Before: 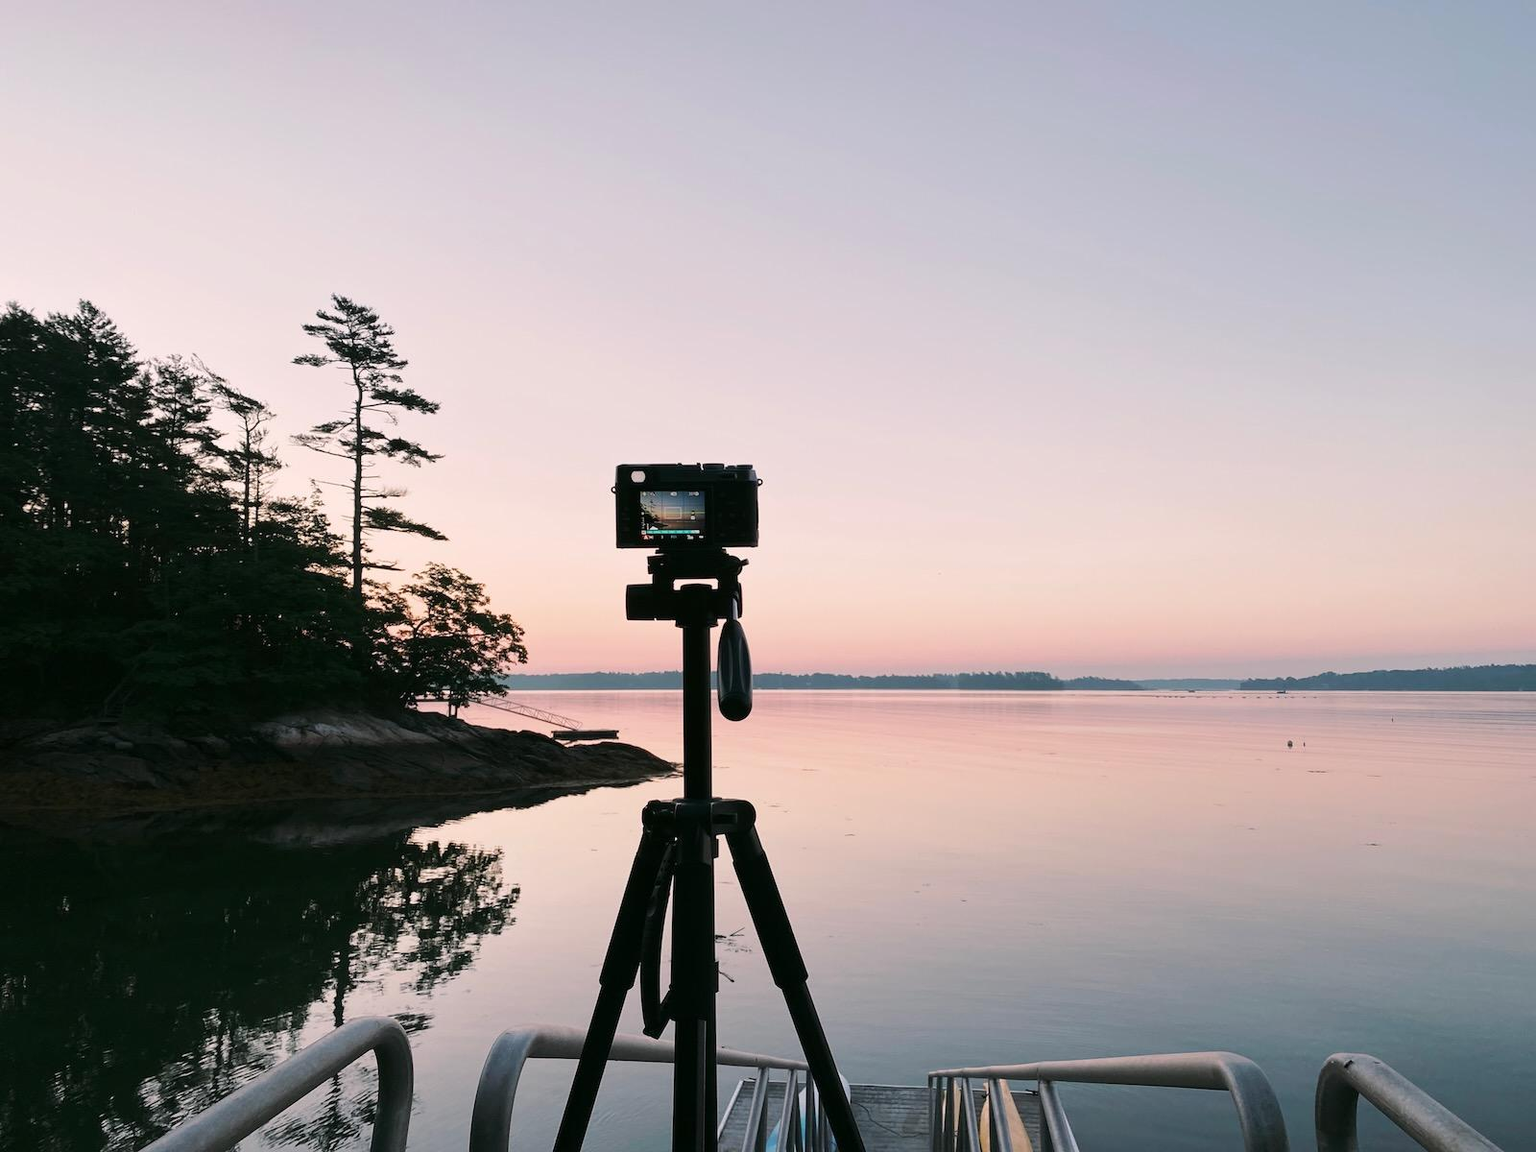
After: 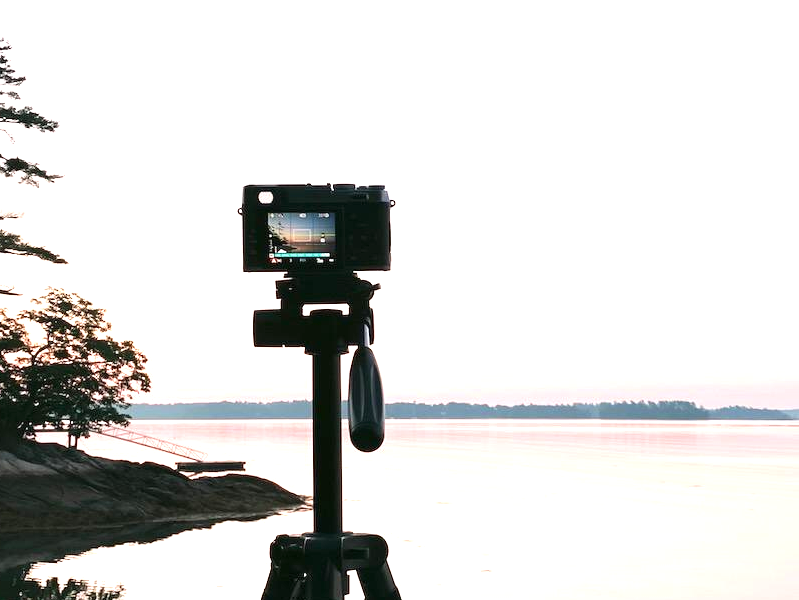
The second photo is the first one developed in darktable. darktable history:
exposure: black level correction 0, exposure 1.1 EV, compensate exposure bias true, compensate highlight preservation false
crop: left 25%, top 25%, right 25%, bottom 25%
